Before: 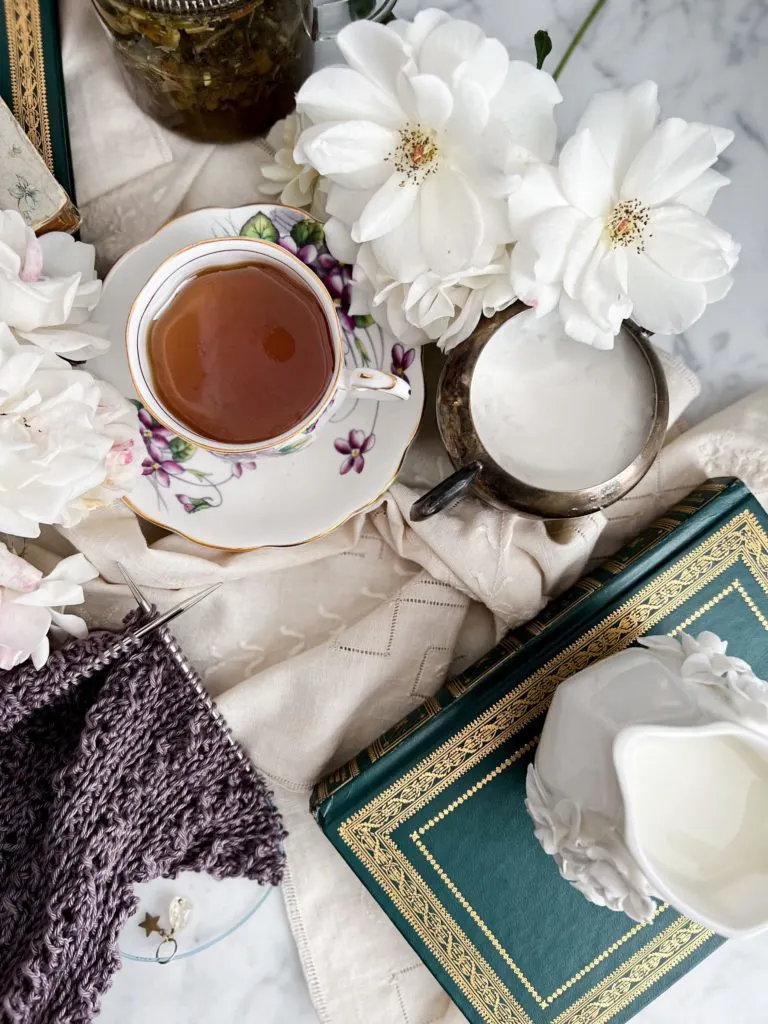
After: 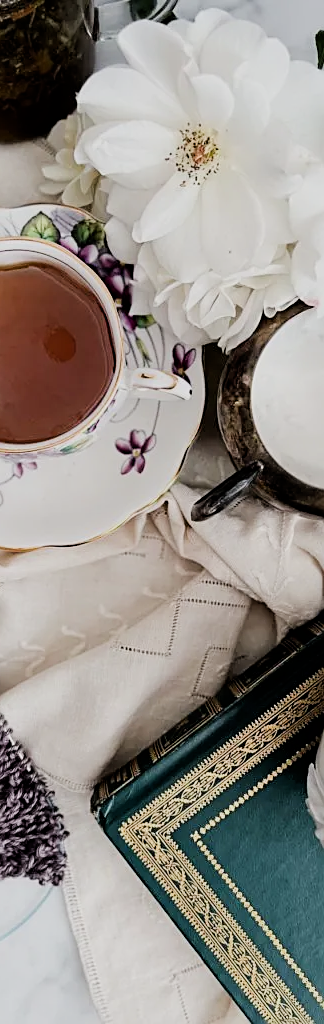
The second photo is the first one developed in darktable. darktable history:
exposure: compensate highlight preservation false
crop: left 28.549%, right 29.193%
filmic rgb: black relative exposure -7.12 EV, white relative exposure 5.38 EV, hardness 3.03
sharpen: on, module defaults
shadows and highlights: shadows -13.39, white point adjustment 3.89, highlights 28.48, highlights color adjustment 78.22%
